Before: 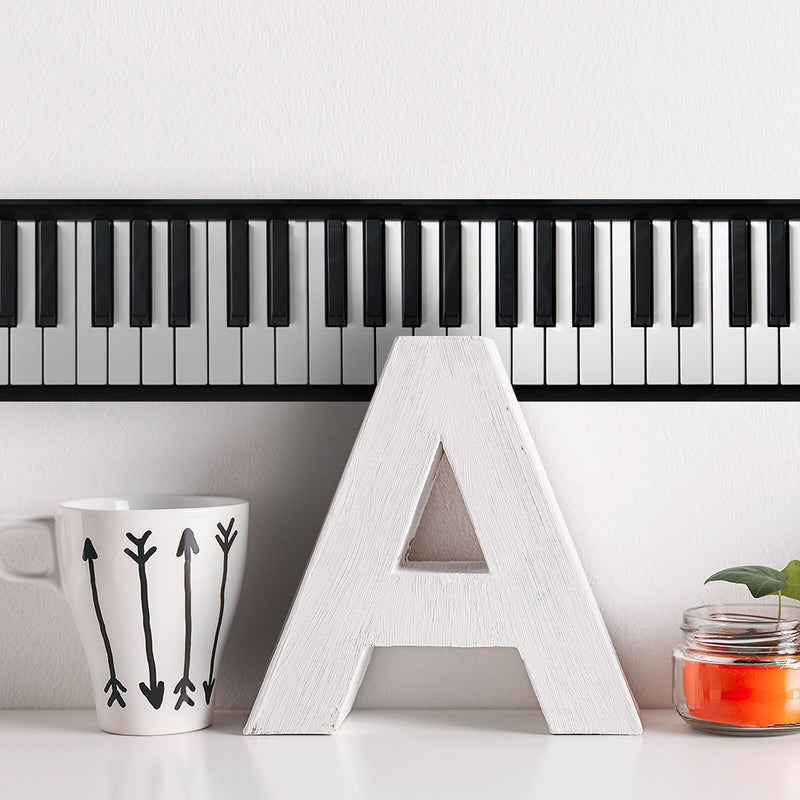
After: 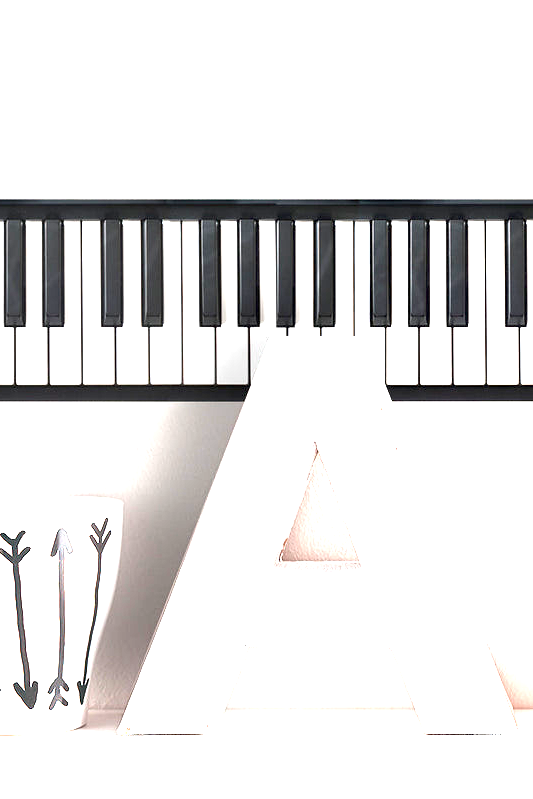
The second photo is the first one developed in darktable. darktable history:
crop and rotate: left 15.754%, right 17.579%
exposure: exposure 2.207 EV, compensate highlight preservation false
